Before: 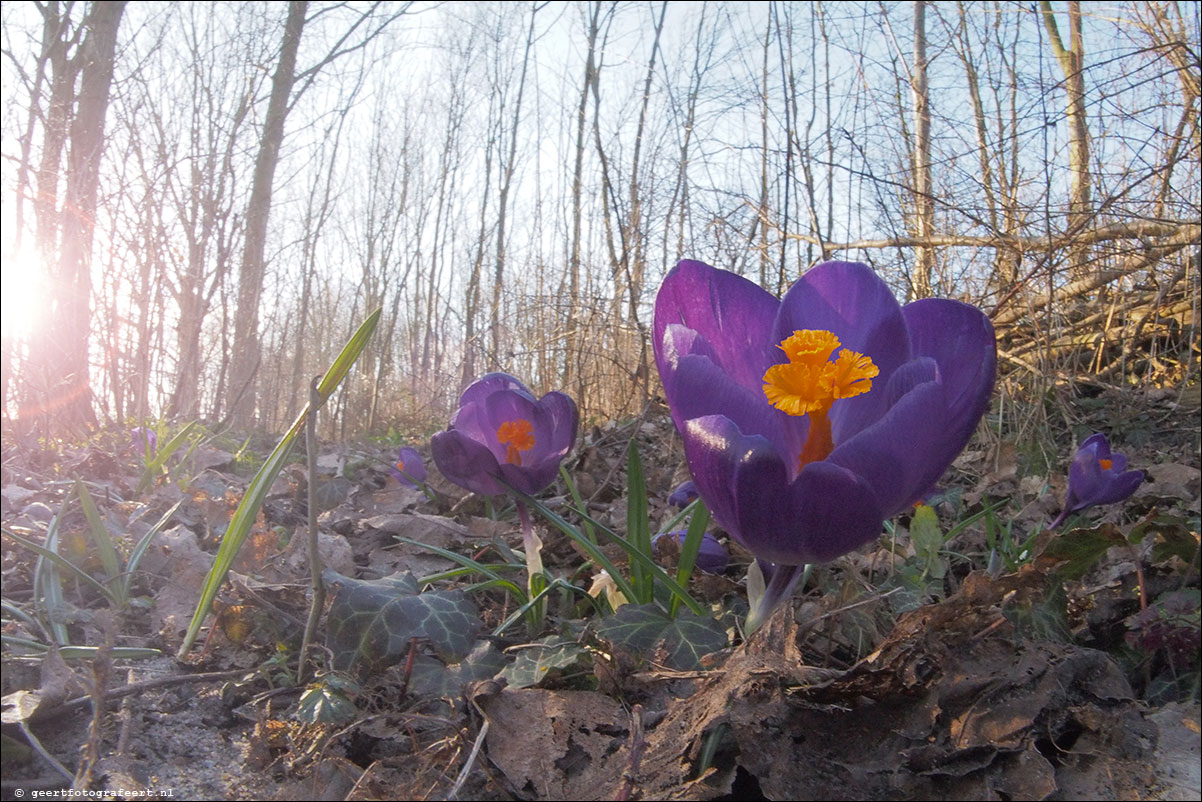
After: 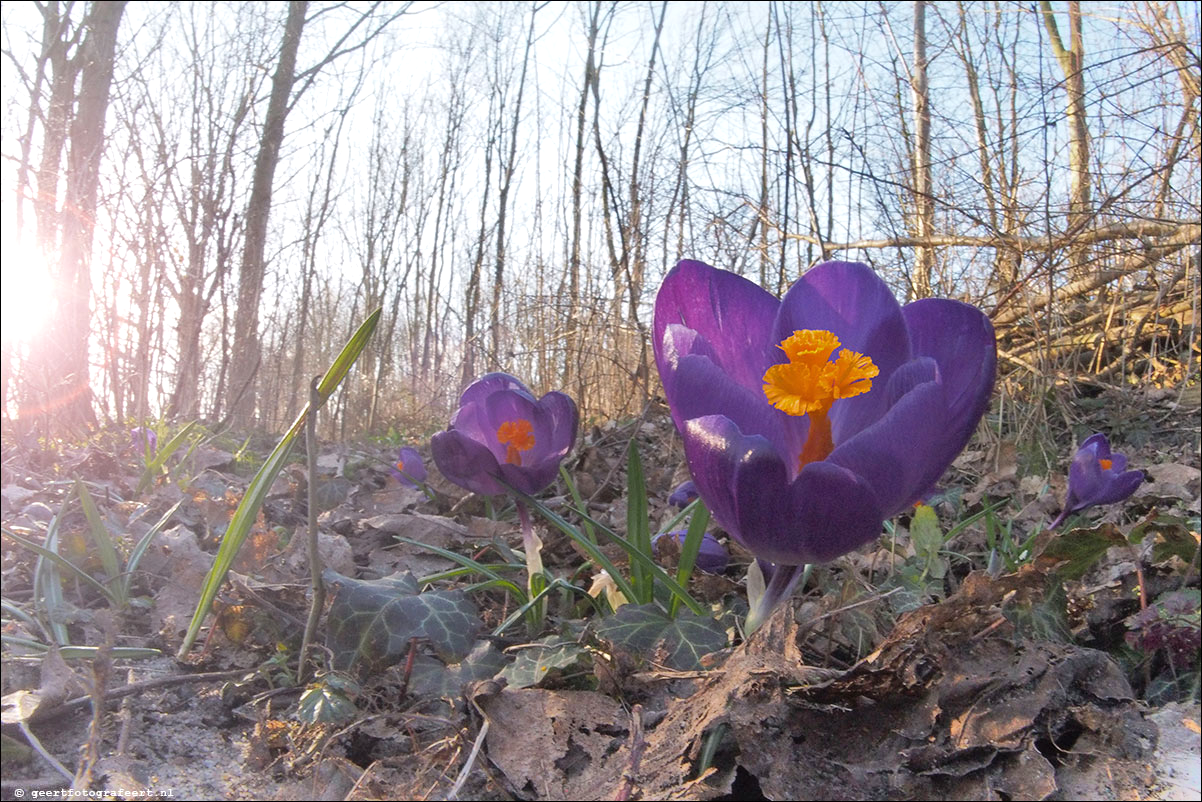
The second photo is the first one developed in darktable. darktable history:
exposure: exposure 0.129 EV, compensate highlight preservation false
shadows and highlights: soften with gaussian
levels: levels [0, 0.492, 0.984]
